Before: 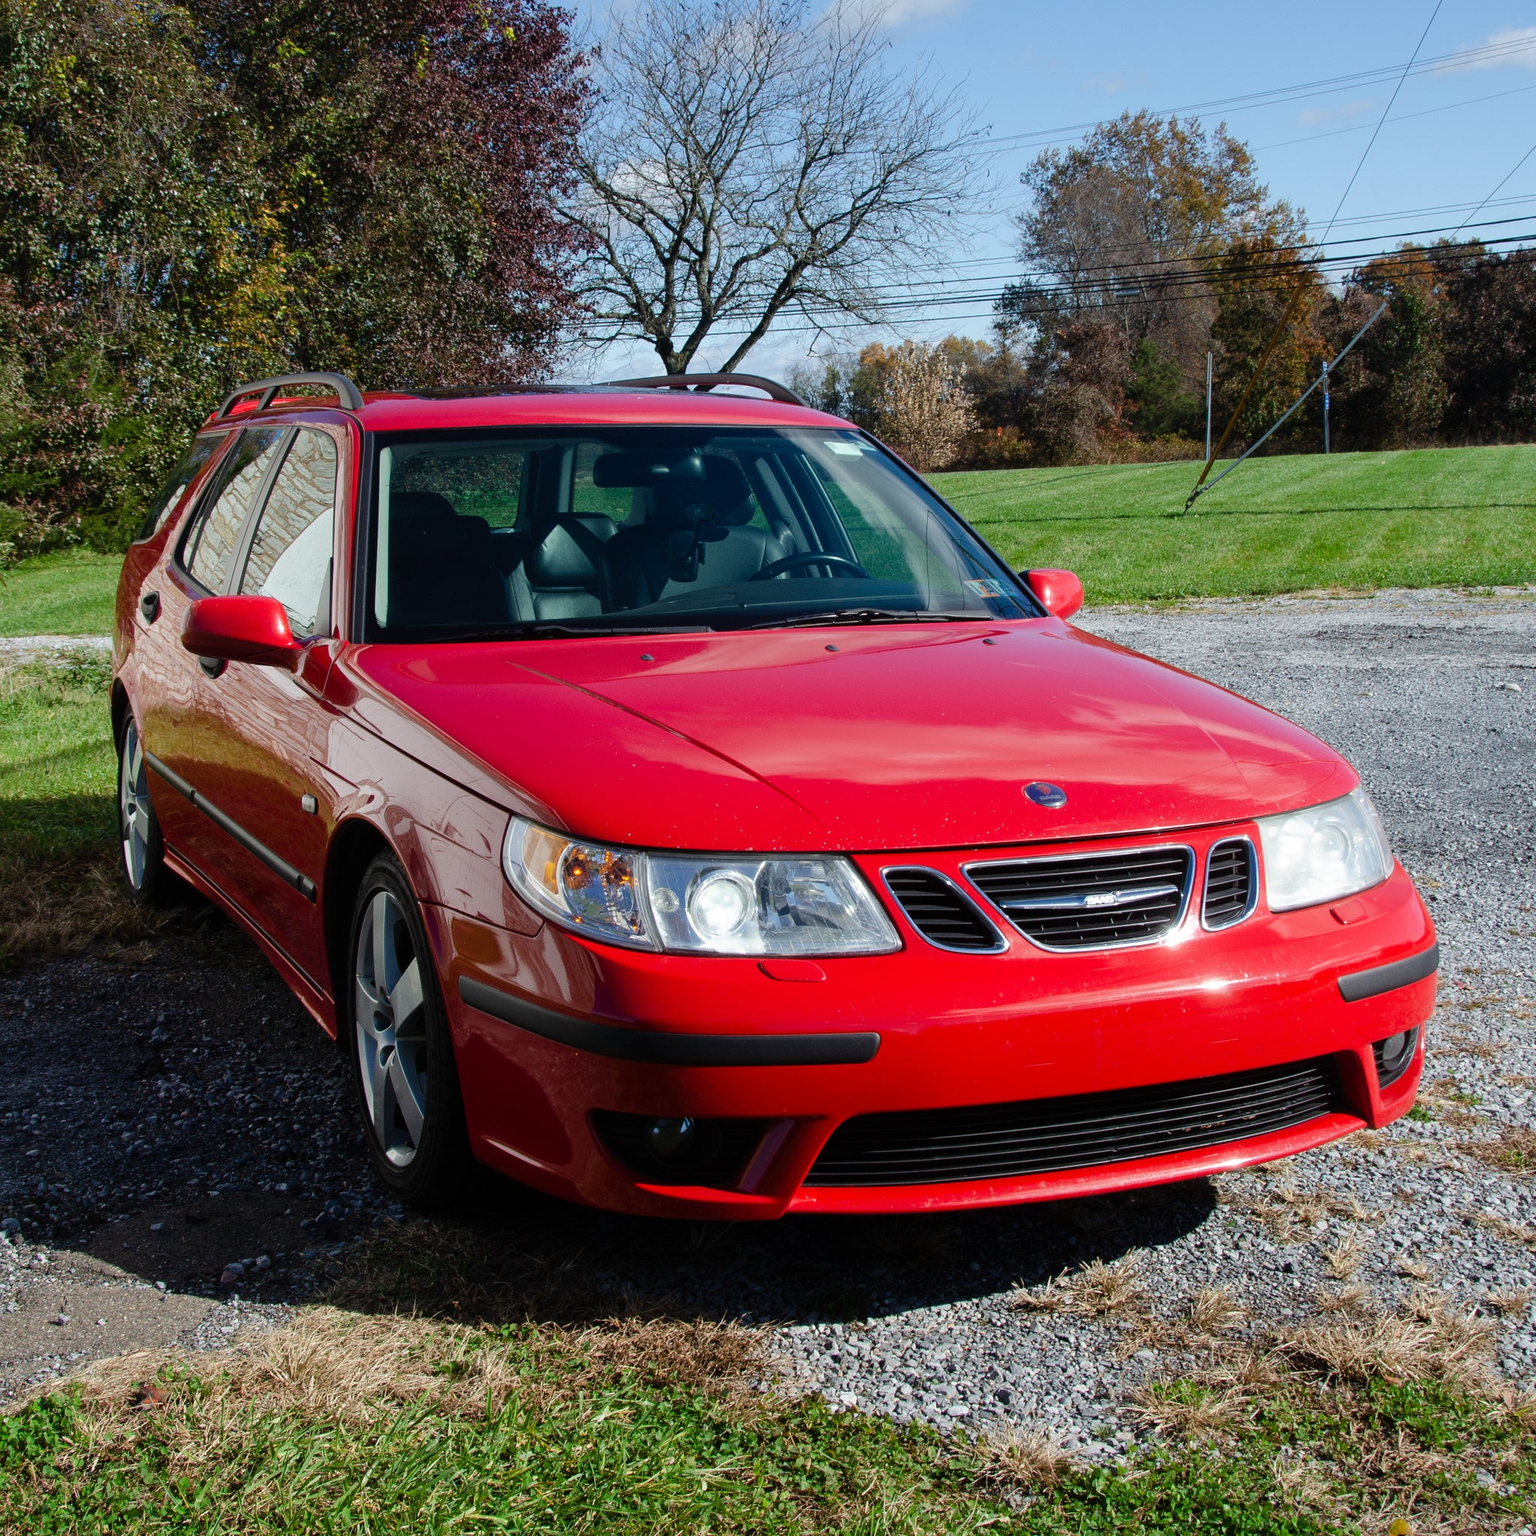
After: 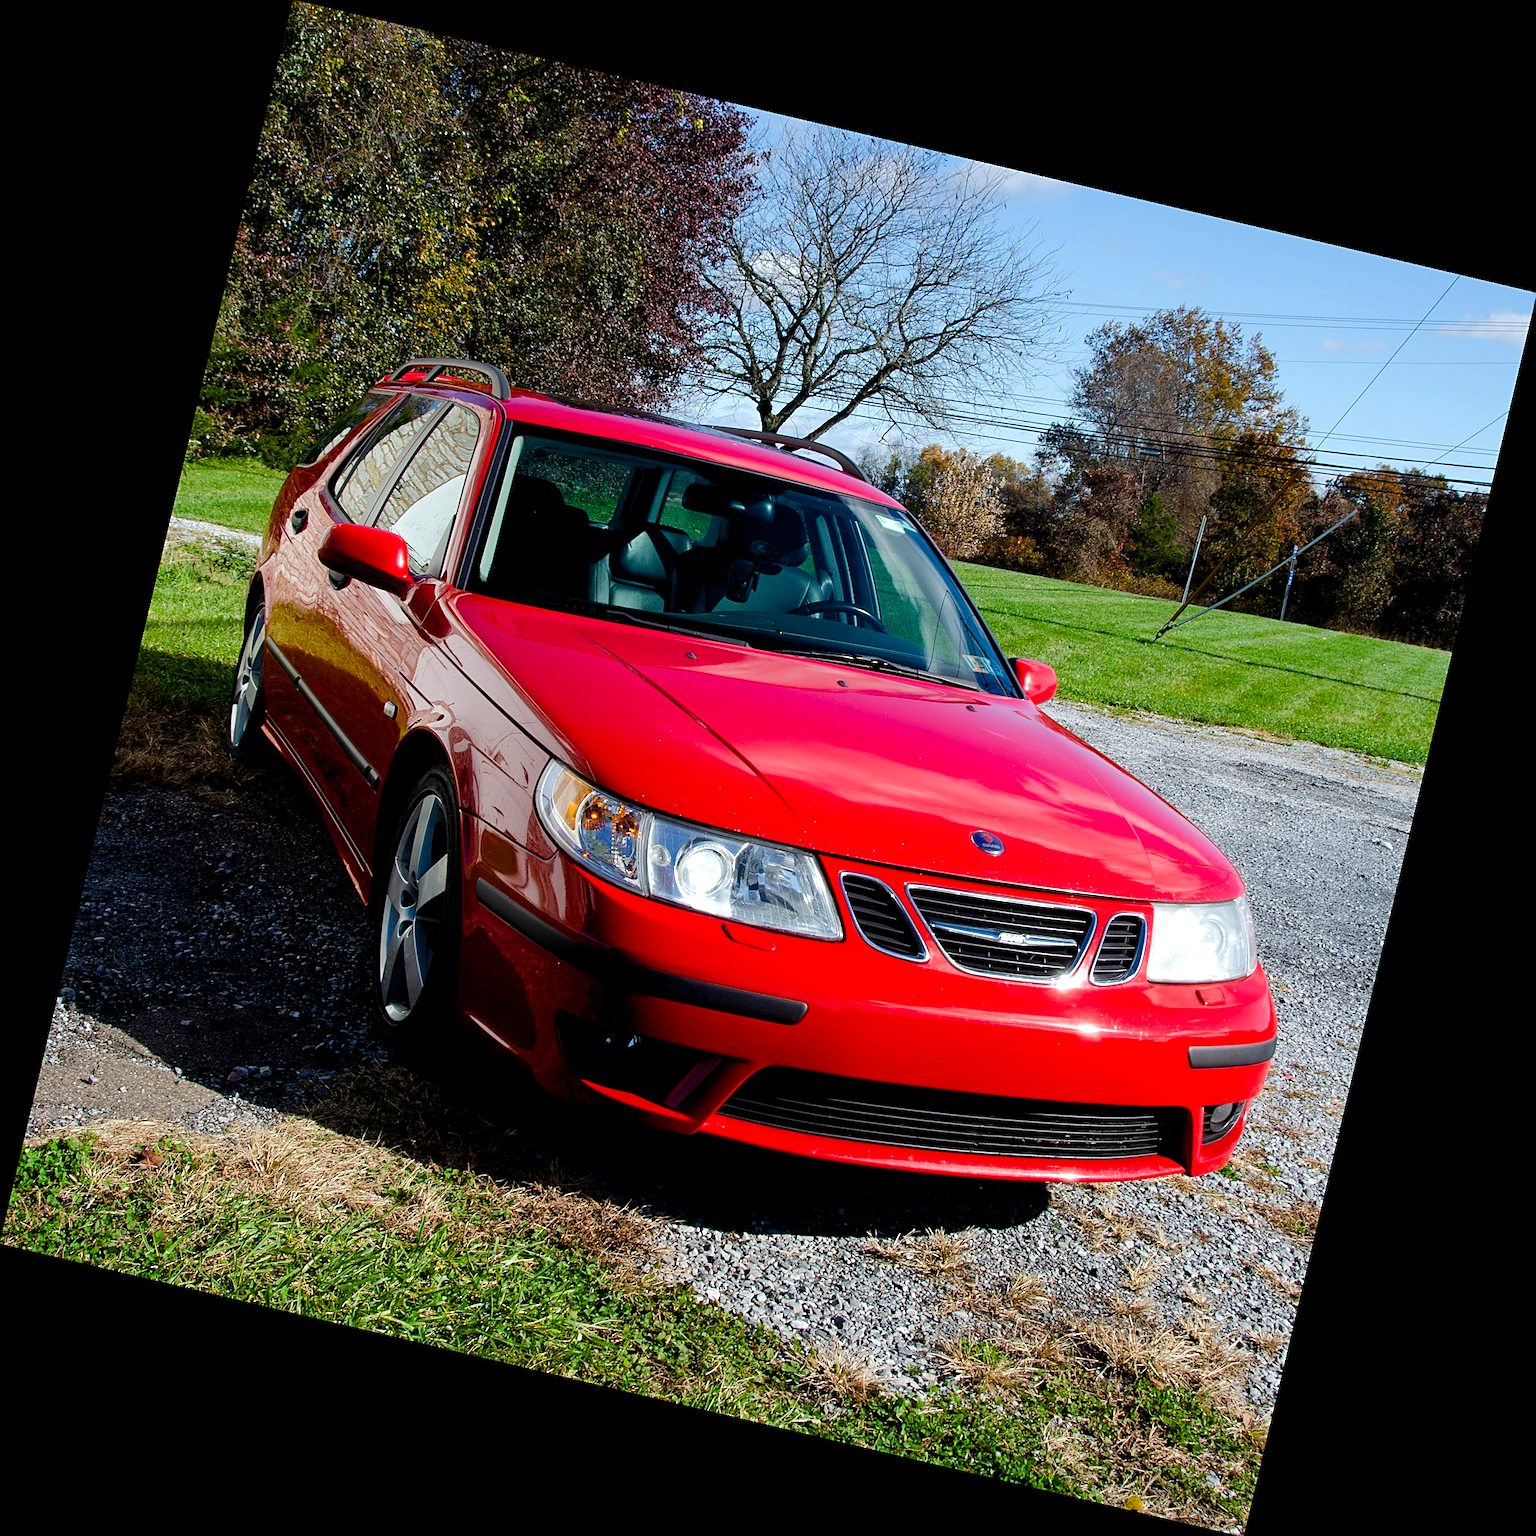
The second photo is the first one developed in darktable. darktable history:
sharpen: on, module defaults
color balance rgb: global offset › luminance -0.51%, perceptual saturation grading › global saturation 27.53%, perceptual saturation grading › highlights -25%, perceptual saturation grading › shadows 25%, perceptual brilliance grading › highlights 6.62%, perceptual brilliance grading › mid-tones 17.07%, perceptual brilliance grading › shadows -5.23%
rotate and perspective: rotation 13.27°, automatic cropping off
